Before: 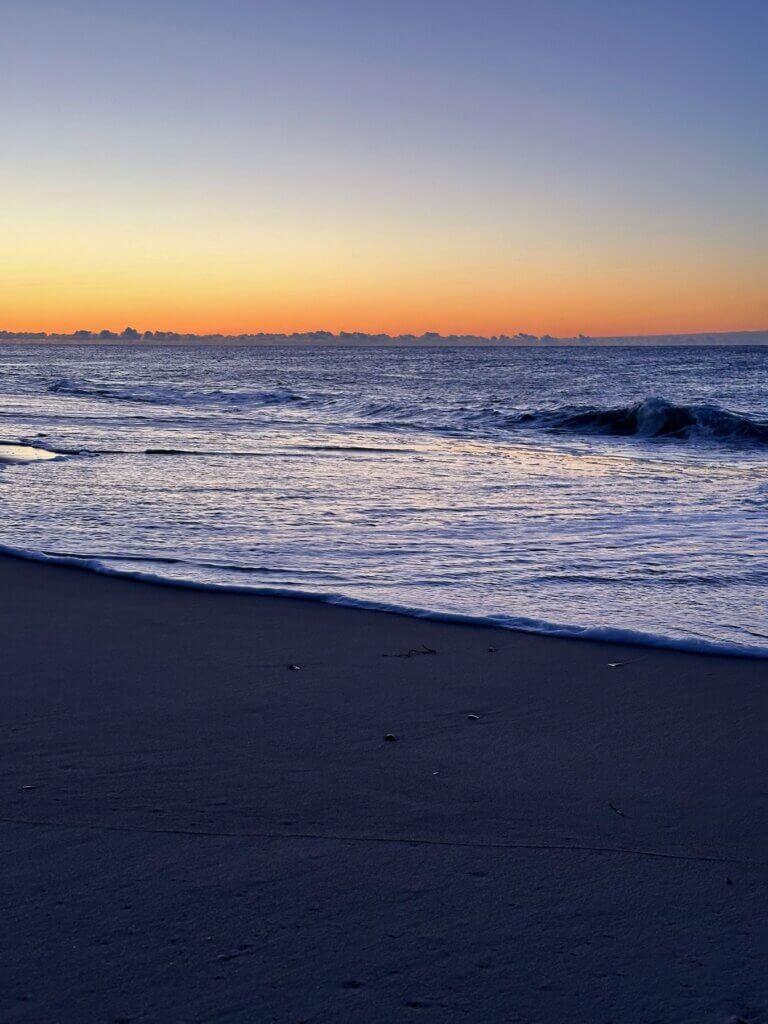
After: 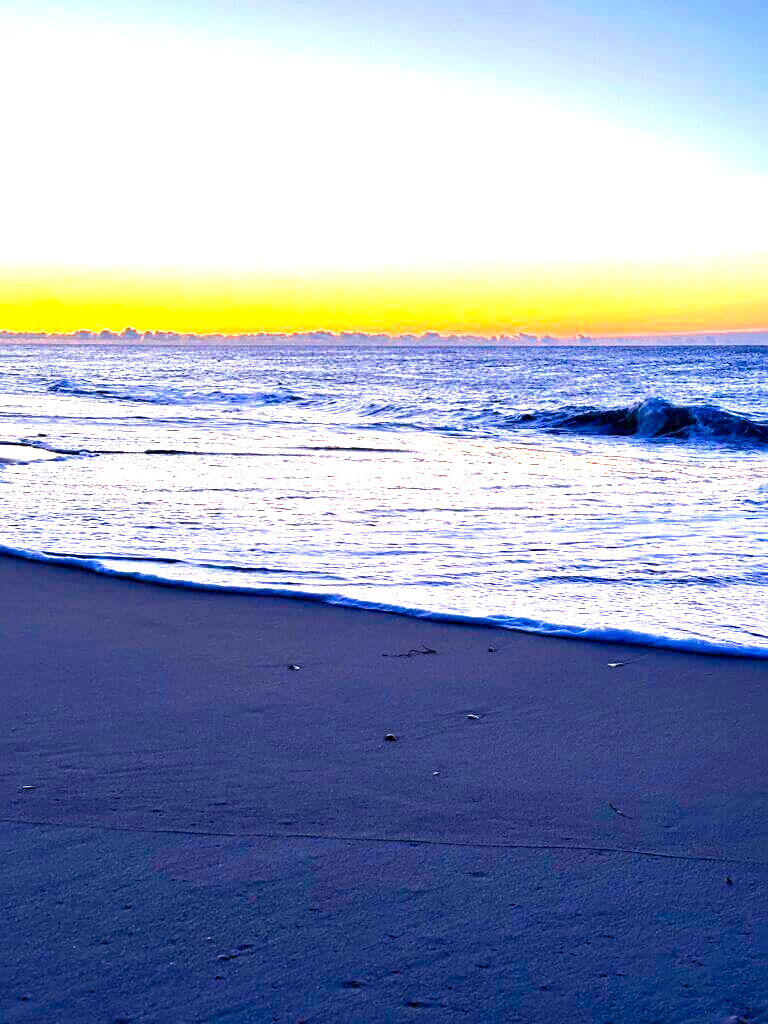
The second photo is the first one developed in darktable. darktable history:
color balance rgb: highlights gain › luminance 1.259%, highlights gain › chroma 0.356%, highlights gain › hue 41.06°, perceptual saturation grading › global saturation 36.412%, perceptual saturation grading › shadows 35.496%, global vibrance 11.175%
sharpen: amount 0.209
exposure: black level correction 0, exposure 1.999 EV, compensate highlight preservation false
